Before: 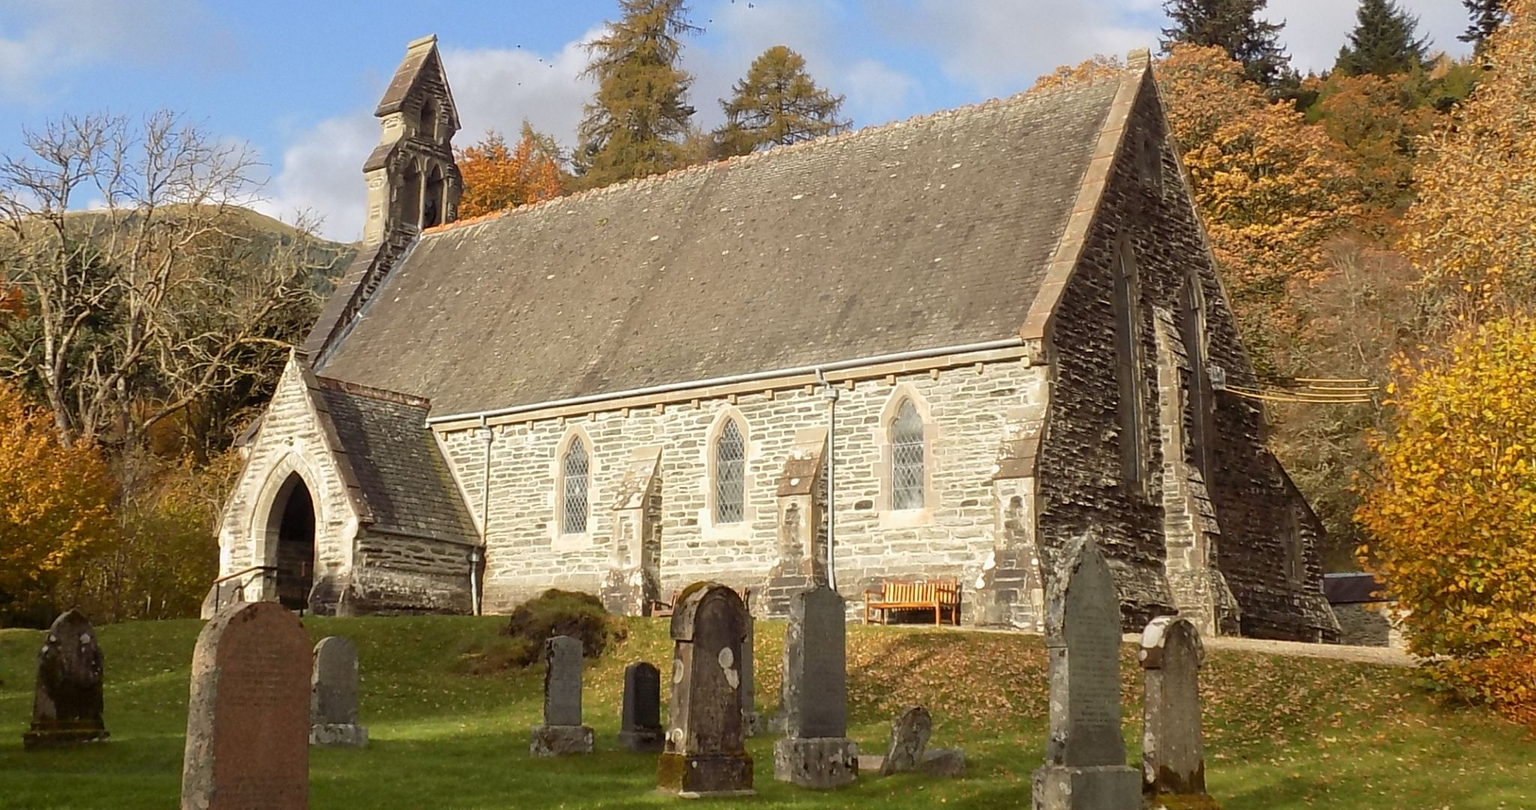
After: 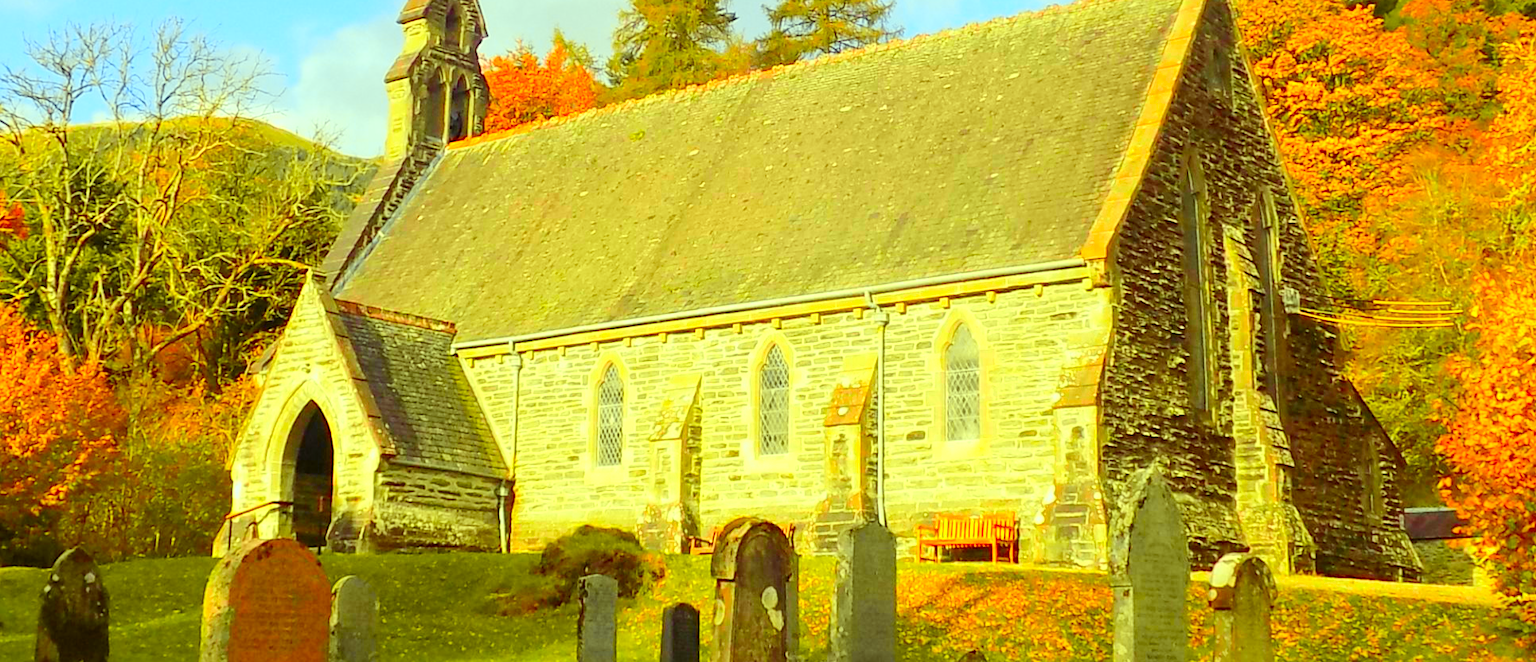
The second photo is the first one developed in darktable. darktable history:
color correction: highlights a* -10.77, highlights b* 9.8, saturation 1.72
exposure: exposure 0.766 EV, compensate highlight preservation false
crop and rotate: angle 0.03°, top 11.643%, right 5.651%, bottom 11.189%
tone curve: curves: ch0 [(0, 0.017) (0.239, 0.277) (0.508, 0.593) (0.826, 0.855) (1, 0.945)]; ch1 [(0, 0) (0.401, 0.42) (0.442, 0.47) (0.492, 0.498) (0.511, 0.504) (0.555, 0.586) (0.681, 0.739) (1, 1)]; ch2 [(0, 0) (0.411, 0.433) (0.5, 0.504) (0.545, 0.574) (1, 1)], color space Lab, independent channels, preserve colors none
